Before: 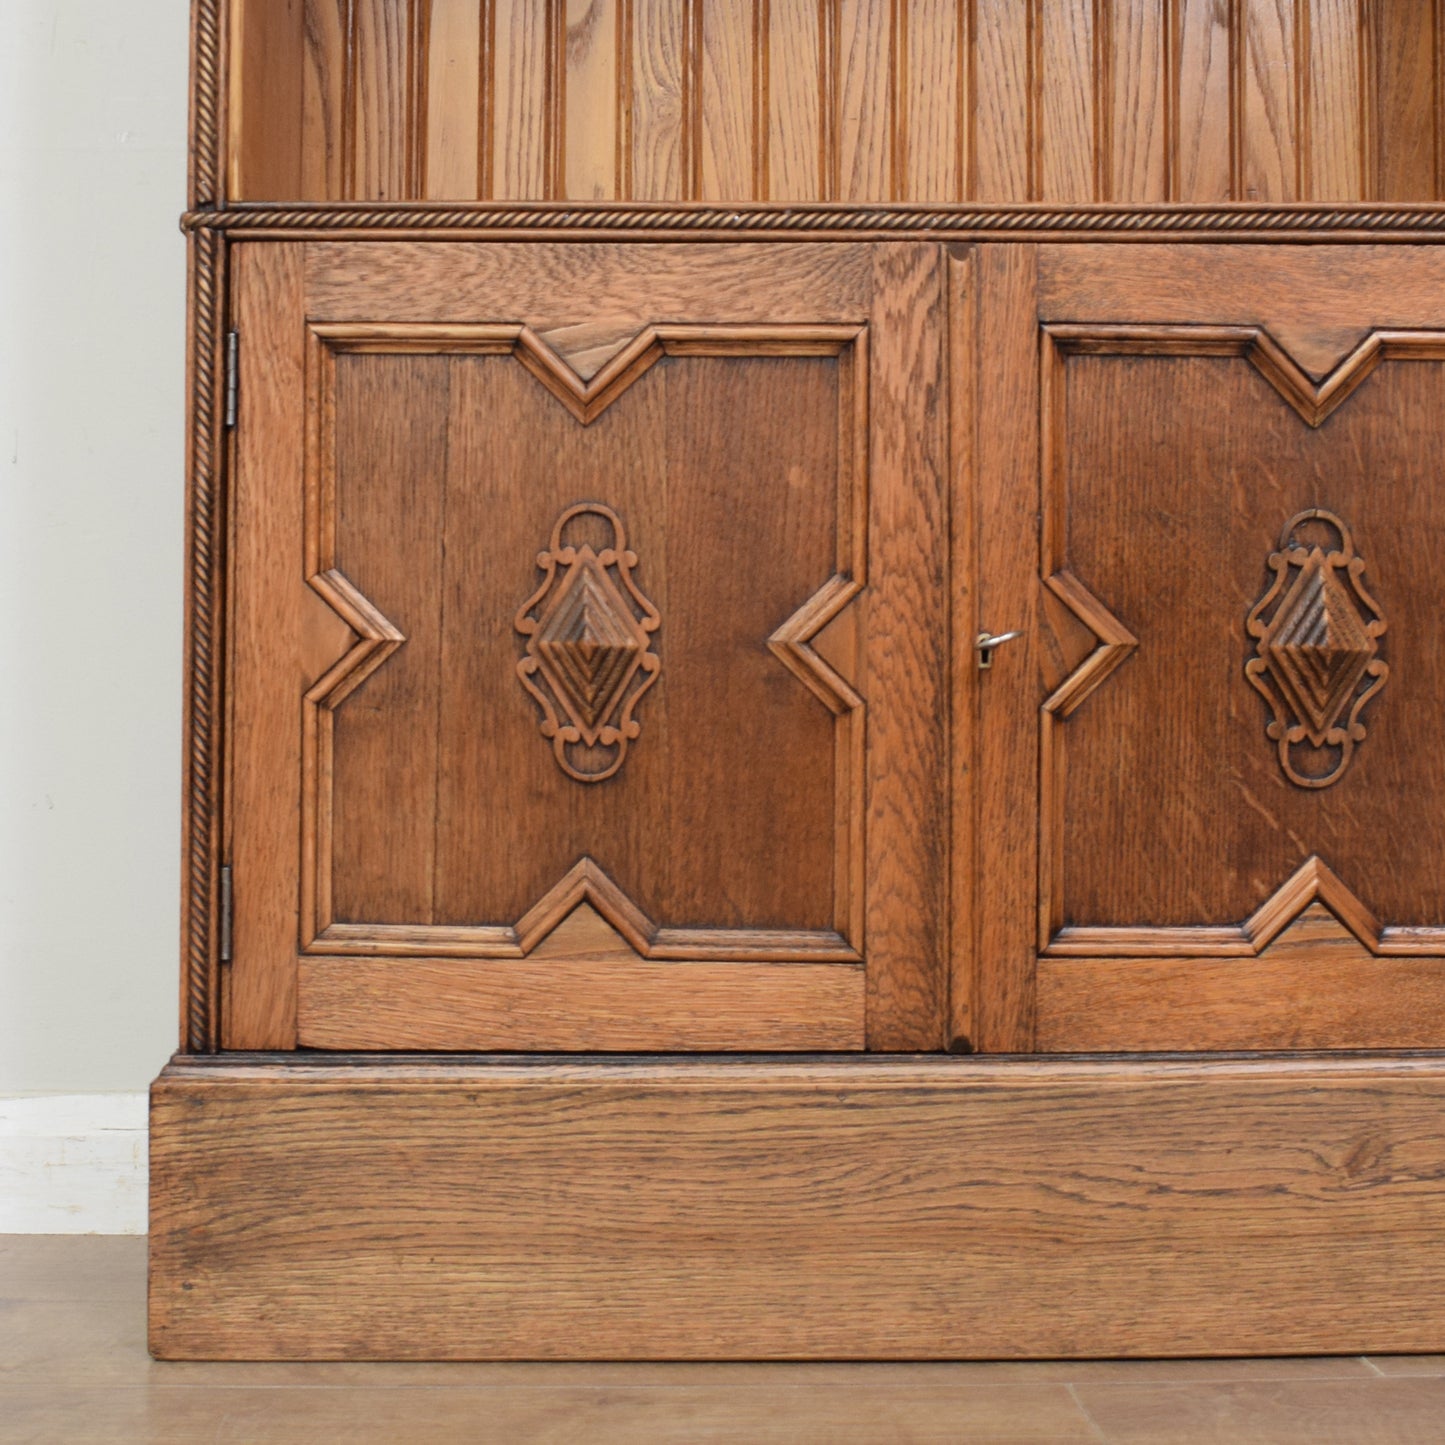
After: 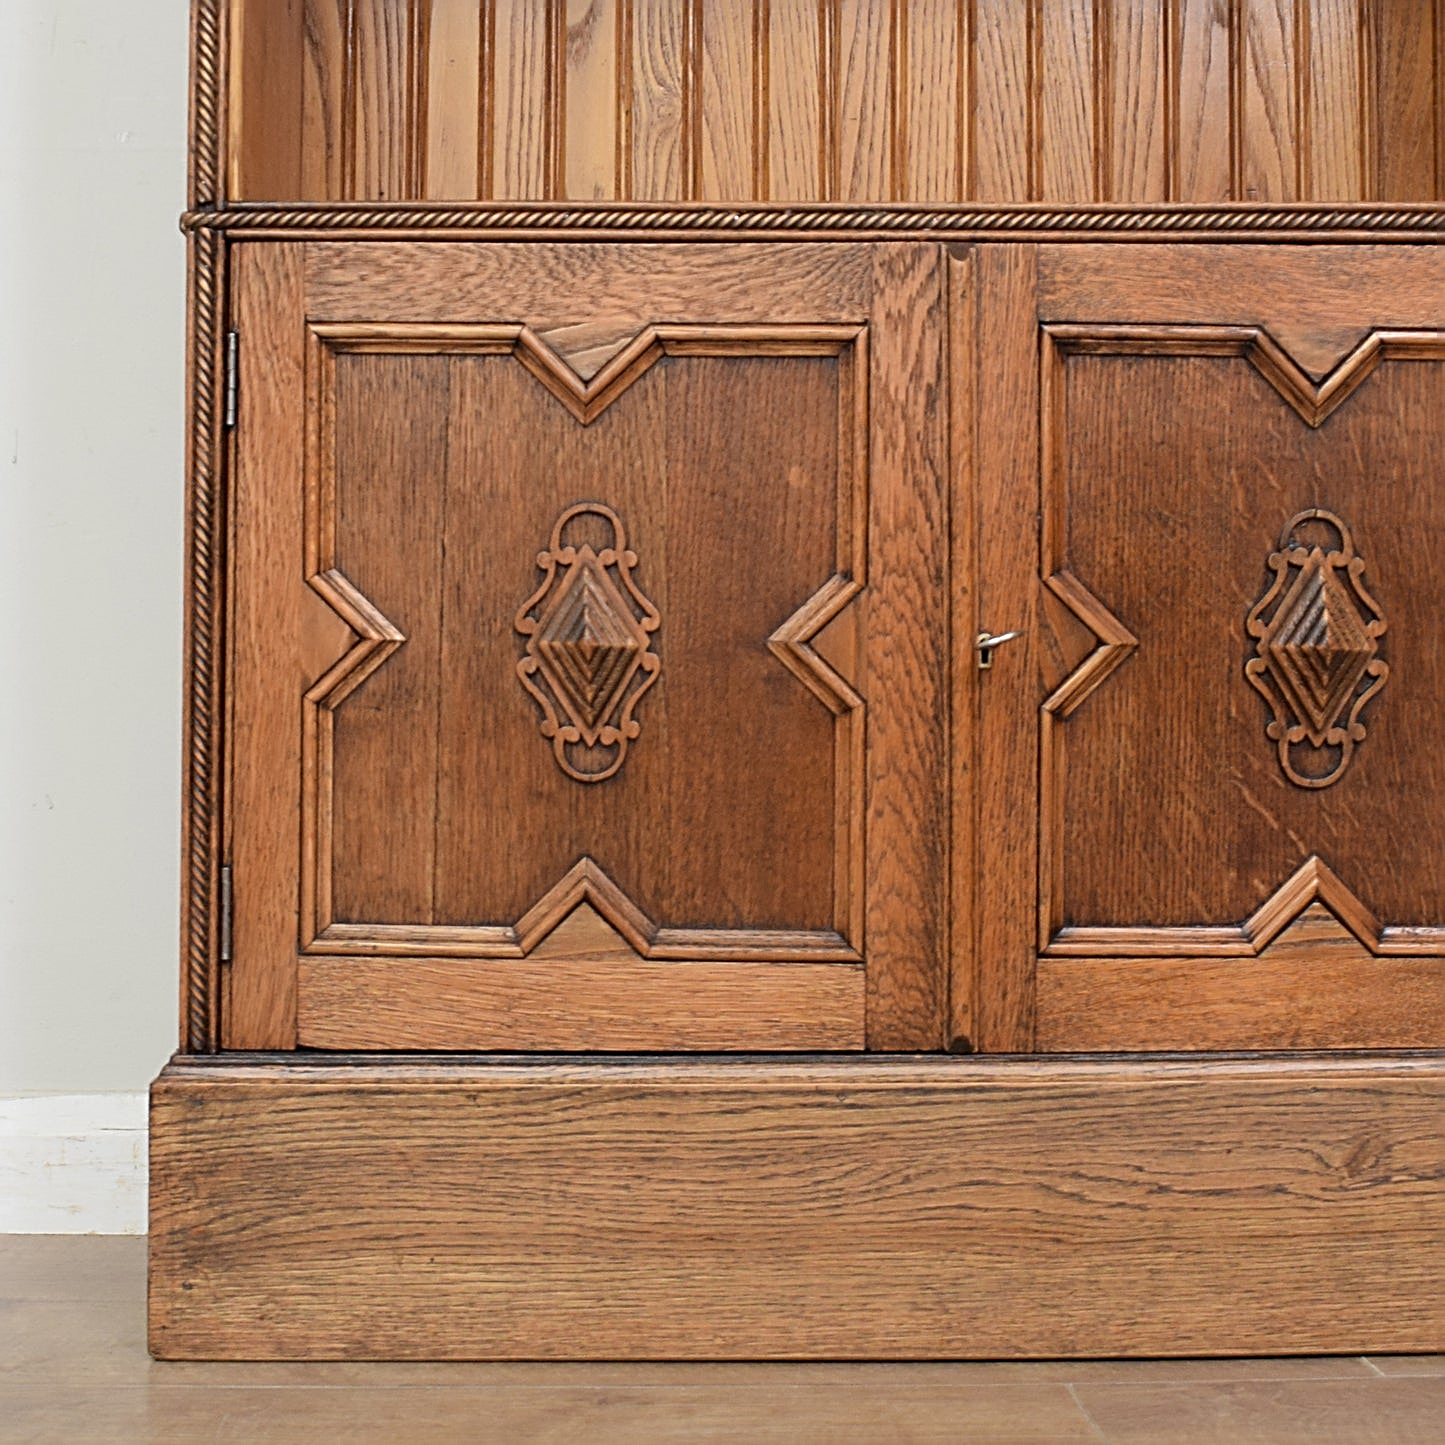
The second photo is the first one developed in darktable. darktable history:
sharpen: radius 3.034, amount 0.762
